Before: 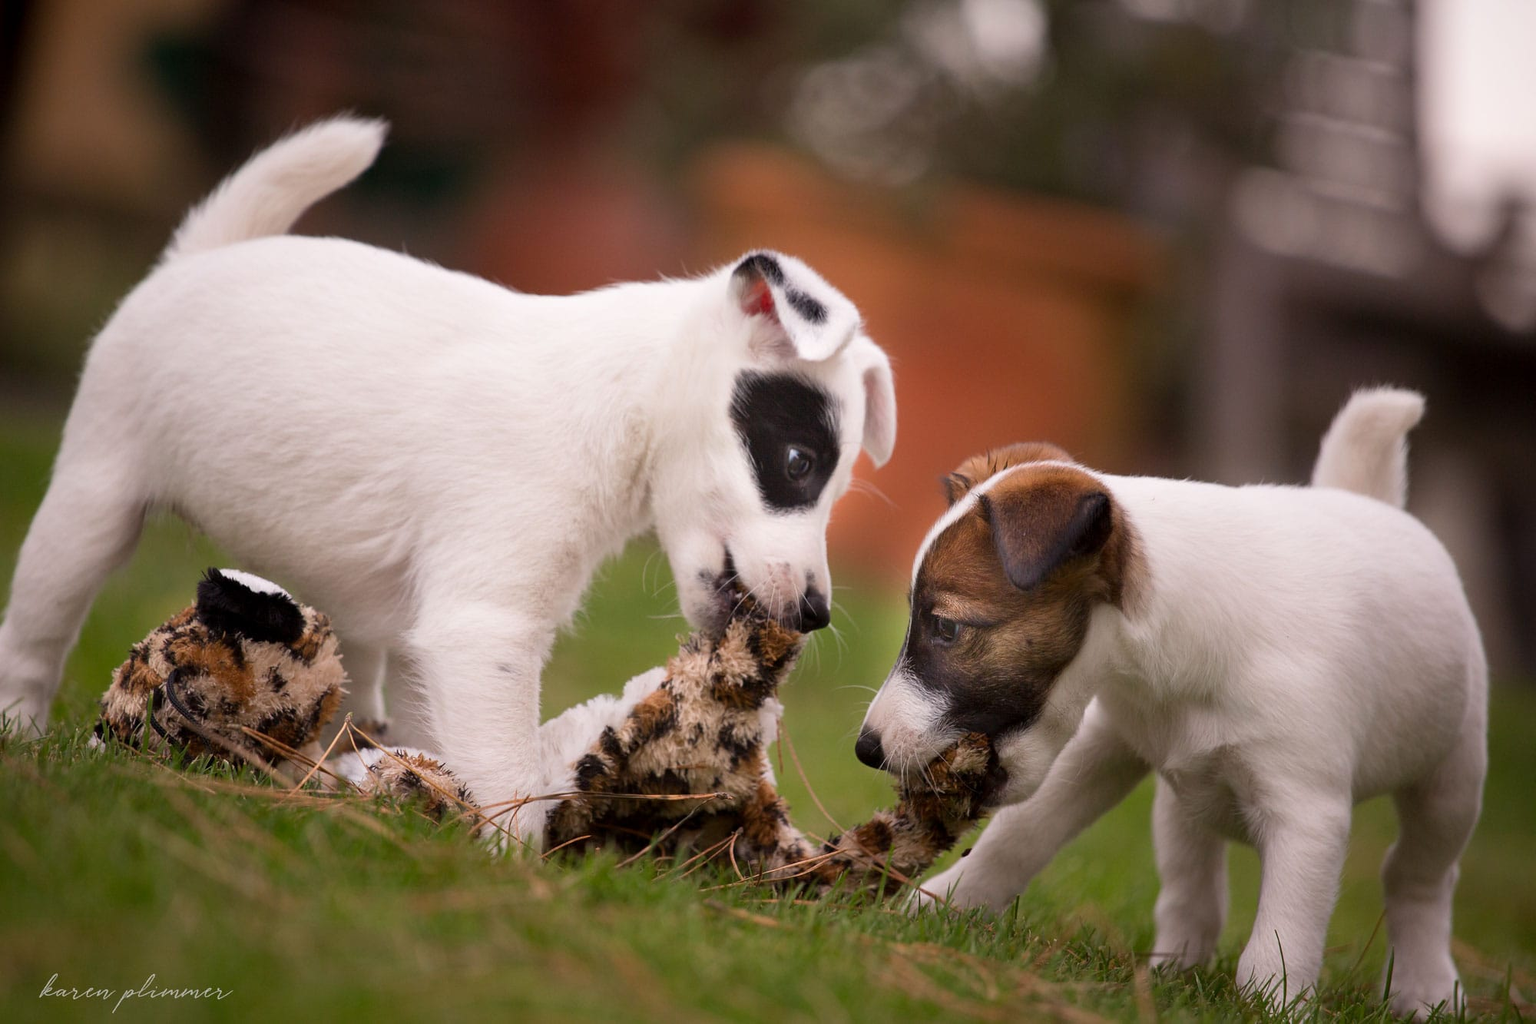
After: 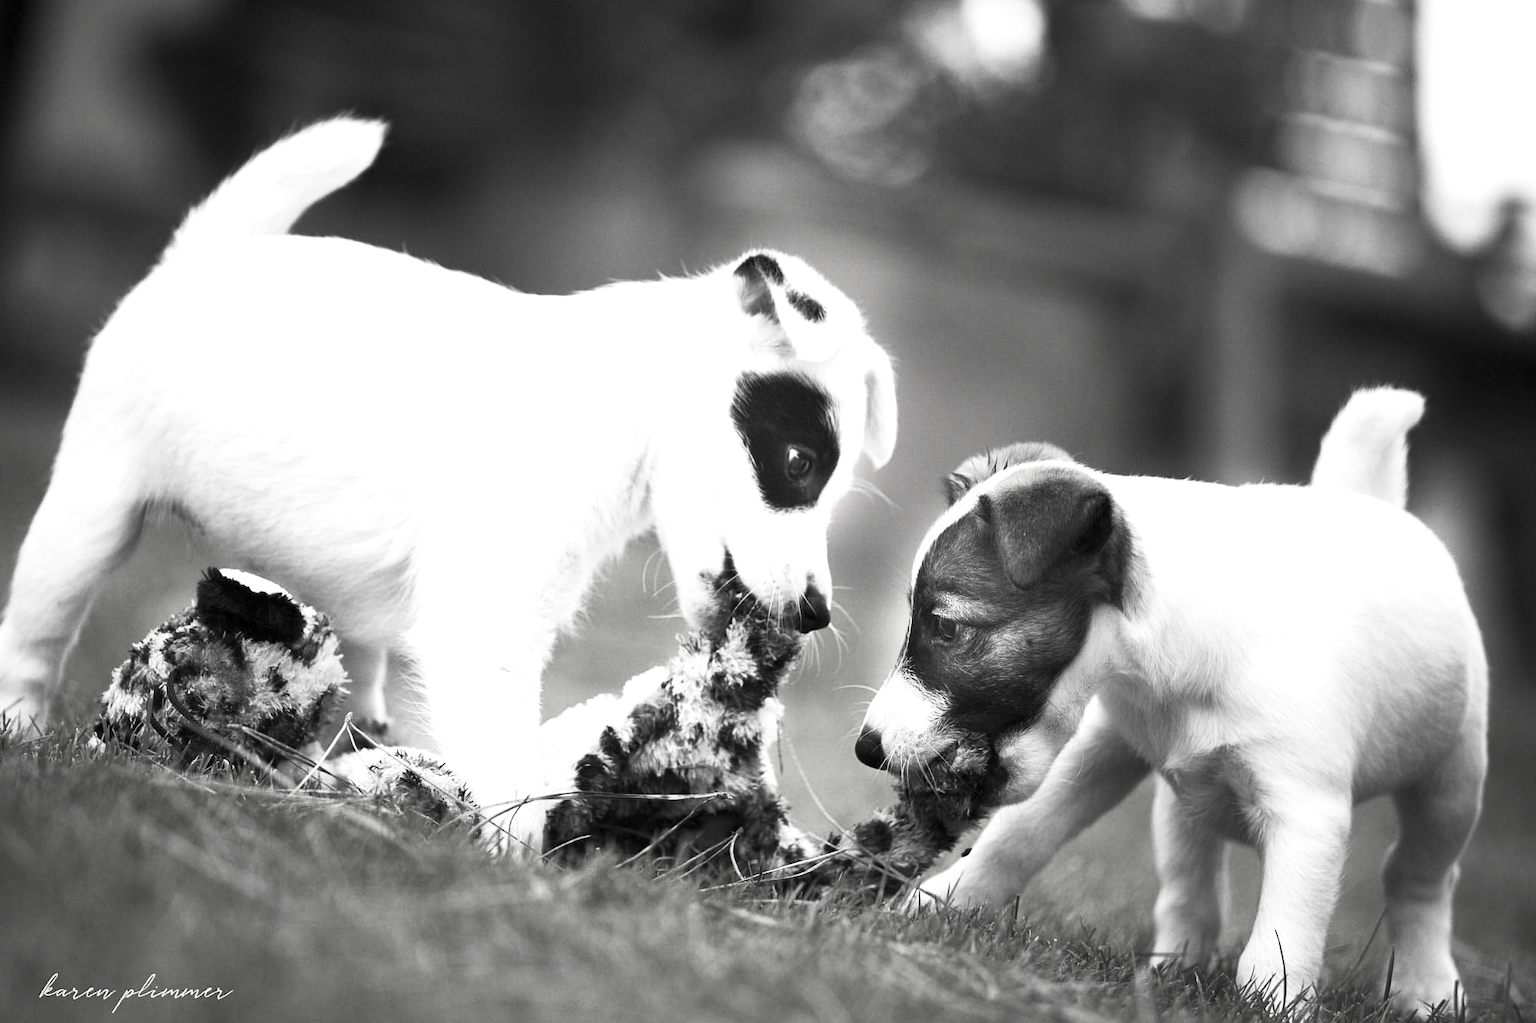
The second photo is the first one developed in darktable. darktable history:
contrast brightness saturation: contrast 0.529, brightness 0.463, saturation -0.99
levels: levels [0, 0.476, 0.951]
